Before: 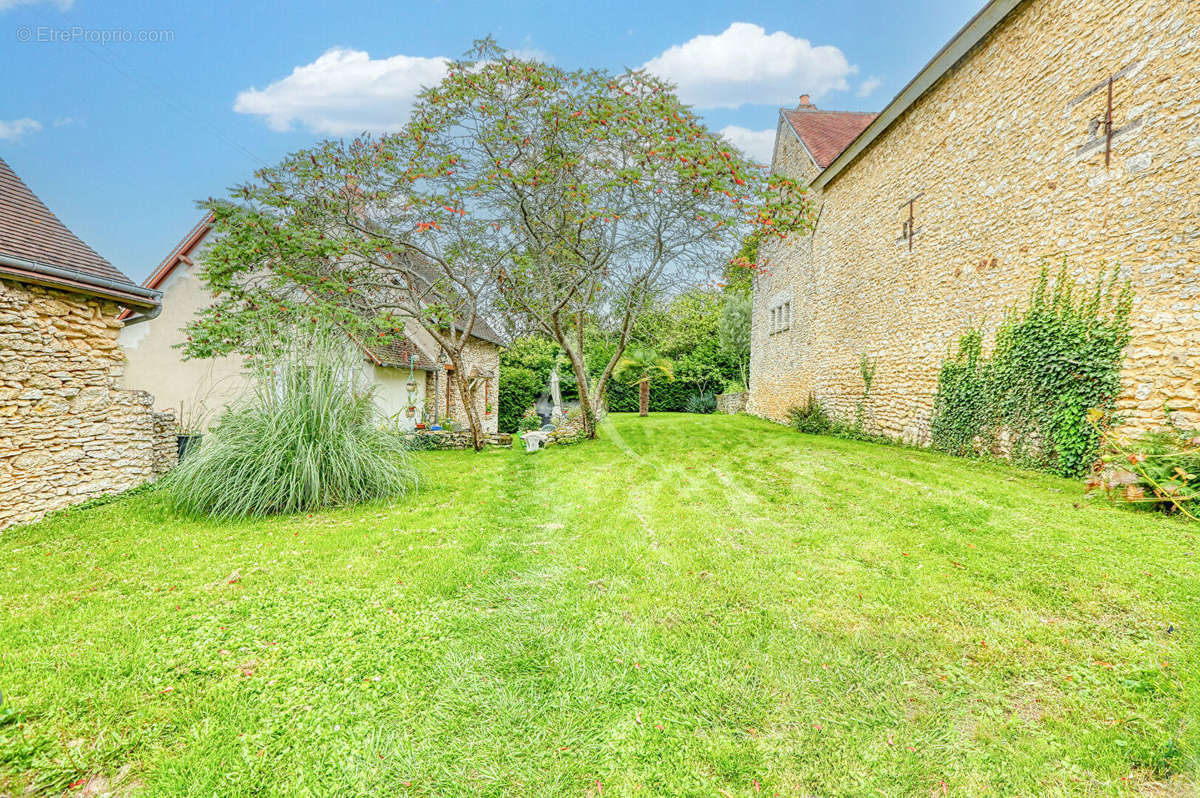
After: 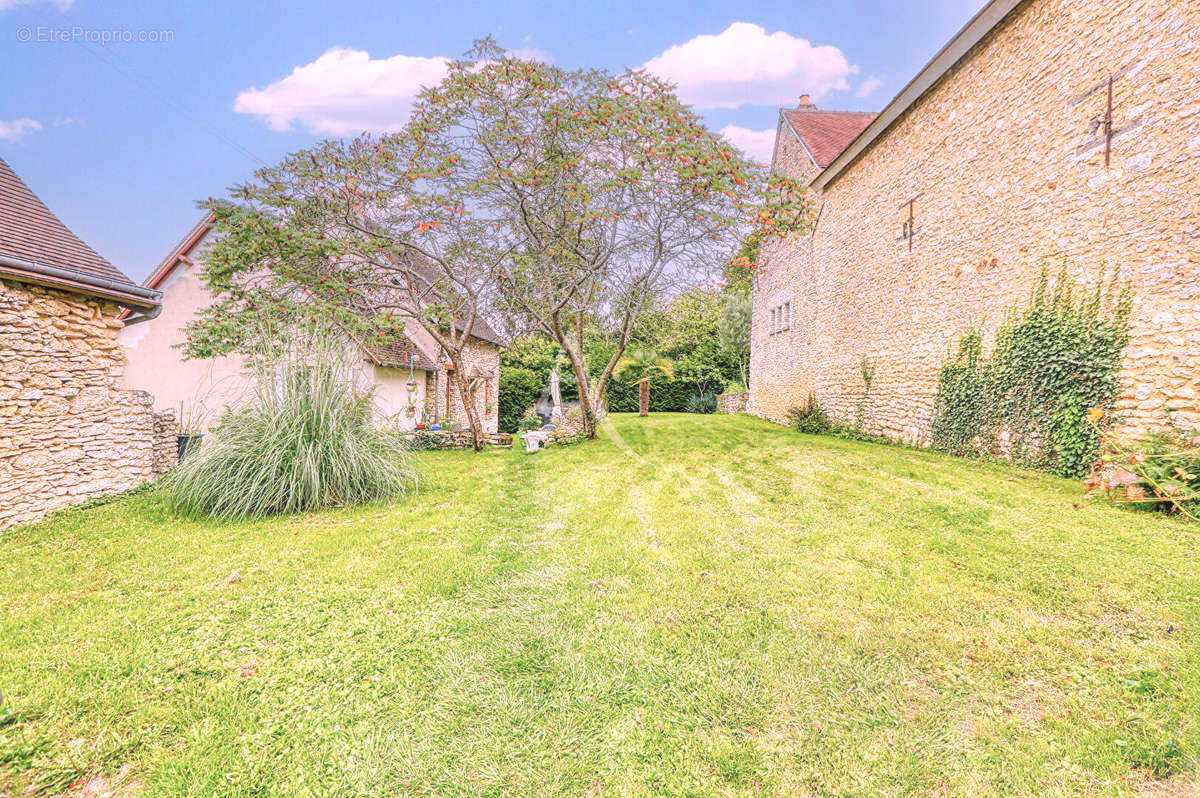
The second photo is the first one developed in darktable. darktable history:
white balance: red 1.188, blue 1.11
color contrast: green-magenta contrast 0.84, blue-yellow contrast 0.86
haze removal: strength -0.05
